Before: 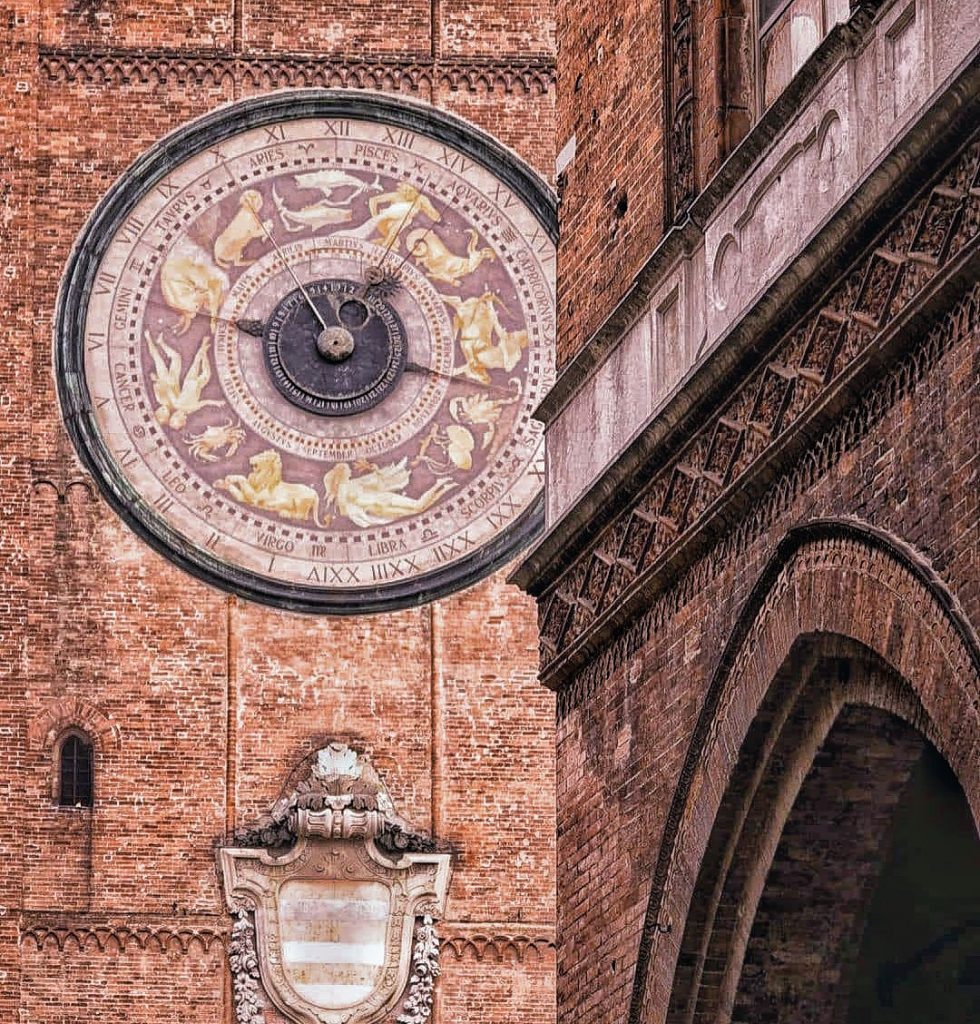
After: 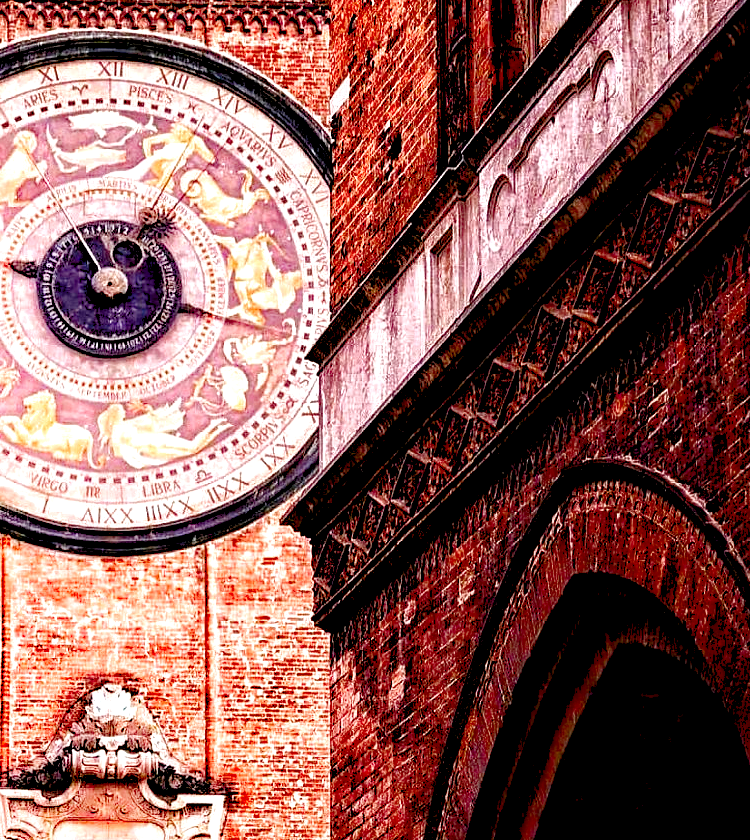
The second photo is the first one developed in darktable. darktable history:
crop: left 23.095%, top 5.827%, bottom 11.854%
shadows and highlights: shadows -40.15, highlights 62.88, soften with gaussian
filmic rgb: black relative exposure -3.63 EV, white relative exposure 2.16 EV, hardness 3.62
contrast brightness saturation: contrast 0.09, brightness -0.59, saturation 0.17
levels: levels [0.008, 0.318, 0.836]
